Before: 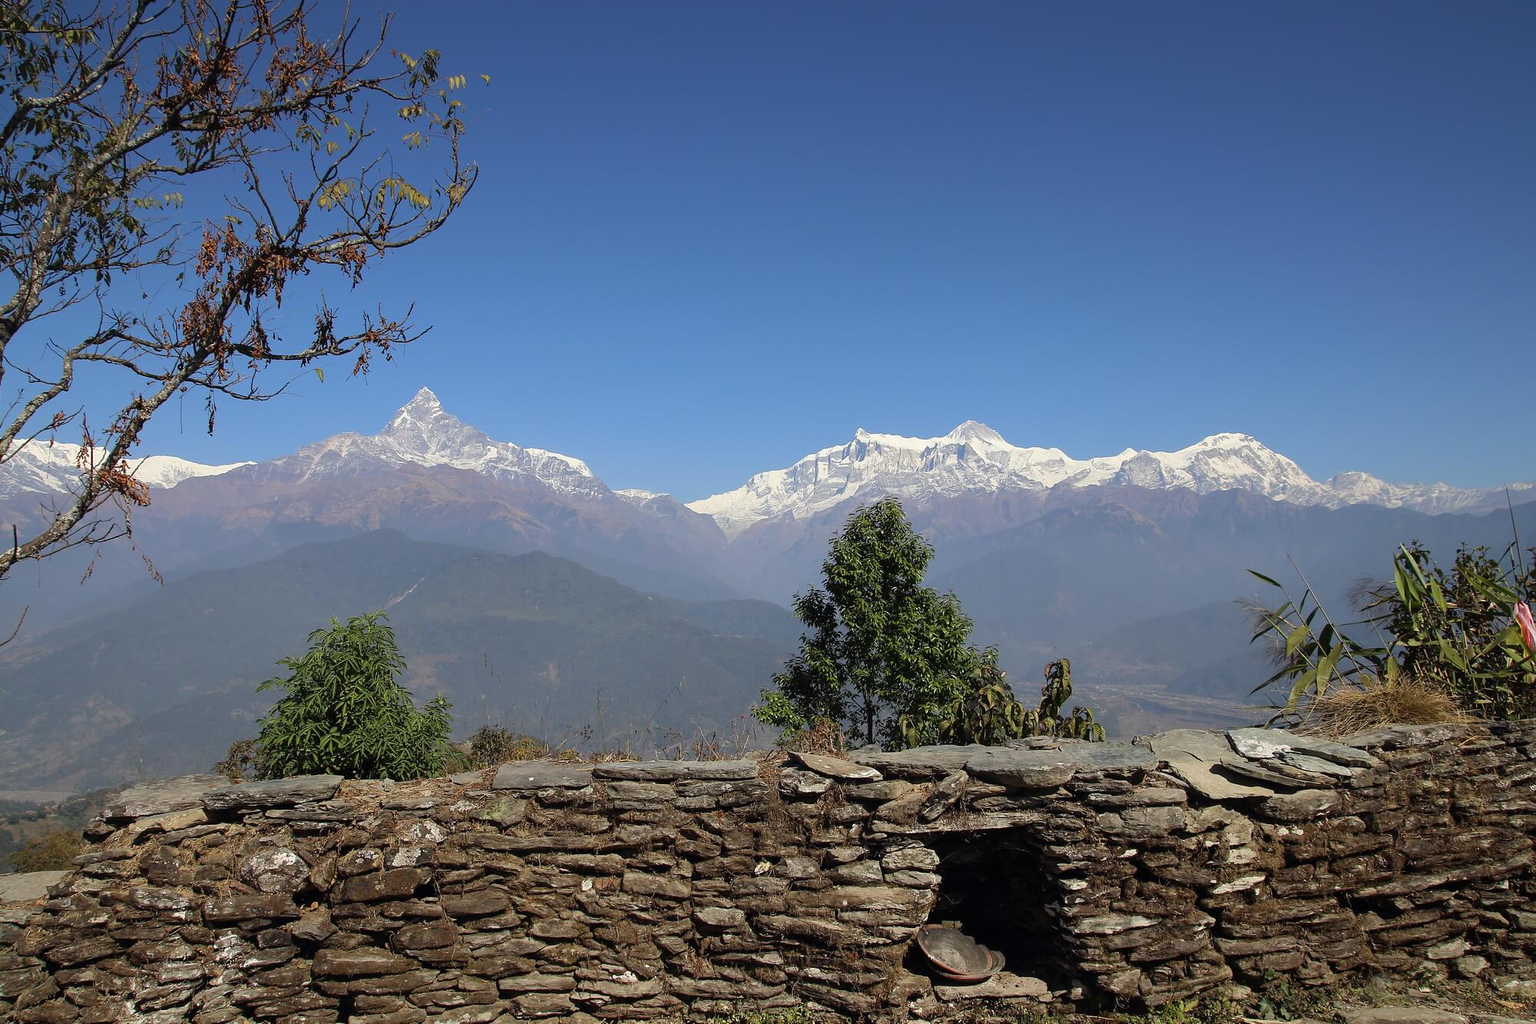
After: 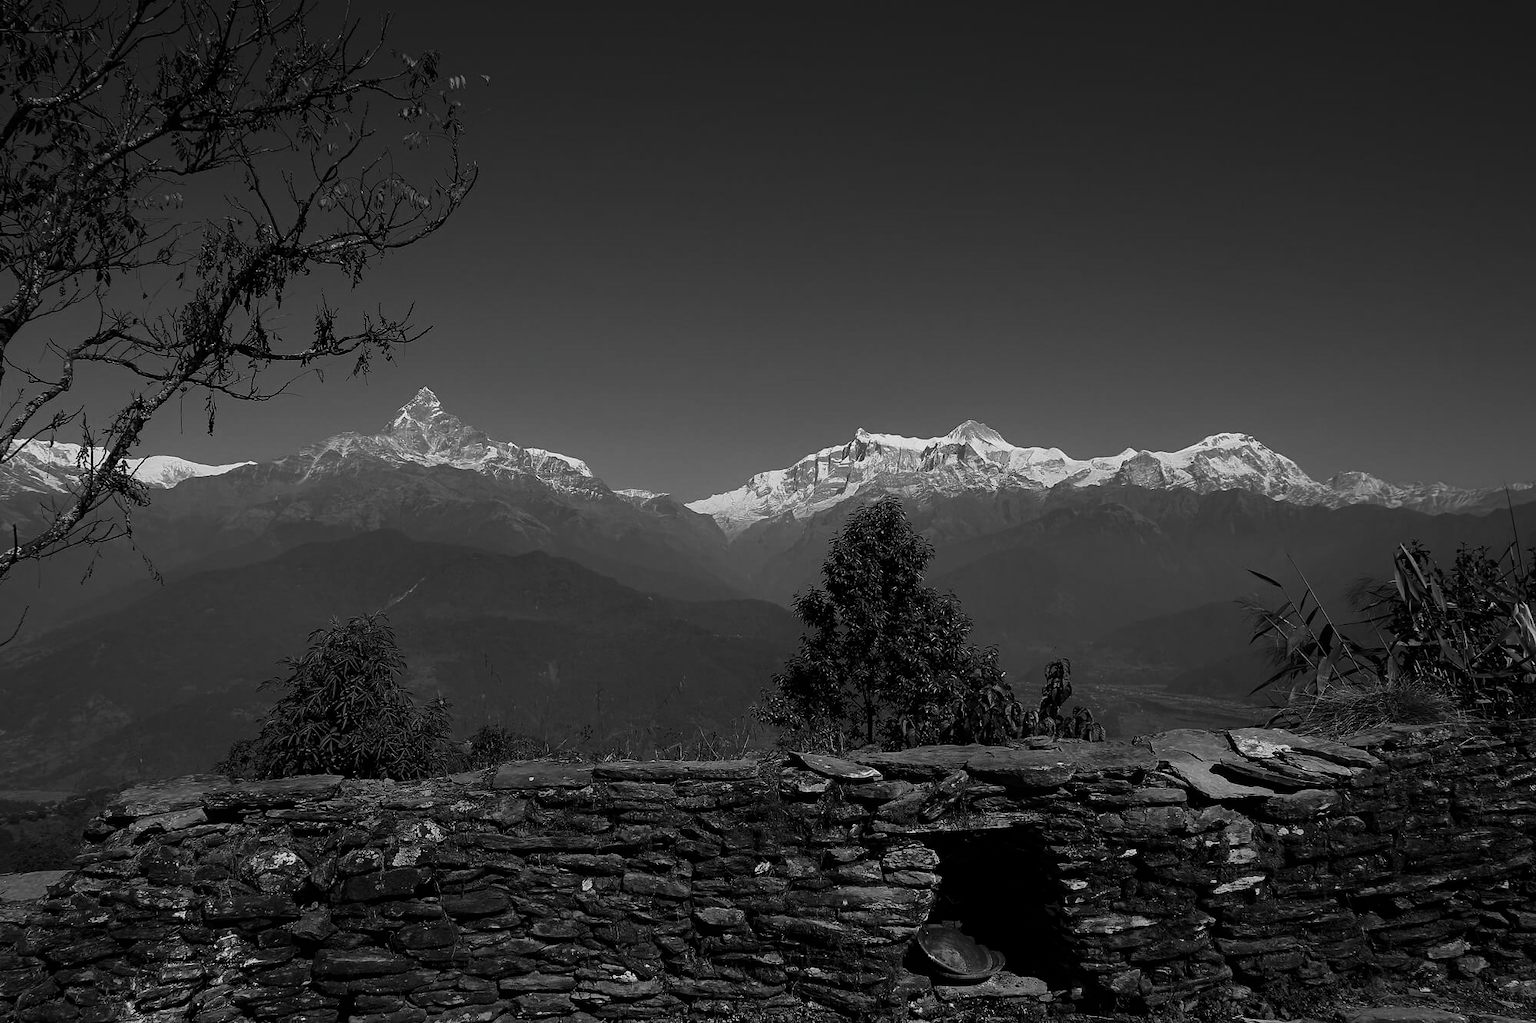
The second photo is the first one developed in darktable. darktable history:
contrast equalizer: octaves 7, y [[0.5, 0.5, 0.468, 0.5, 0.5, 0.5], [0.5 ×6], [0.5 ×6], [0 ×6], [0 ×6]]
contrast brightness saturation: contrast -0.03, brightness -0.578, saturation -0.998
shadows and highlights: shadows 24.21, highlights -78.82, soften with gaussian
